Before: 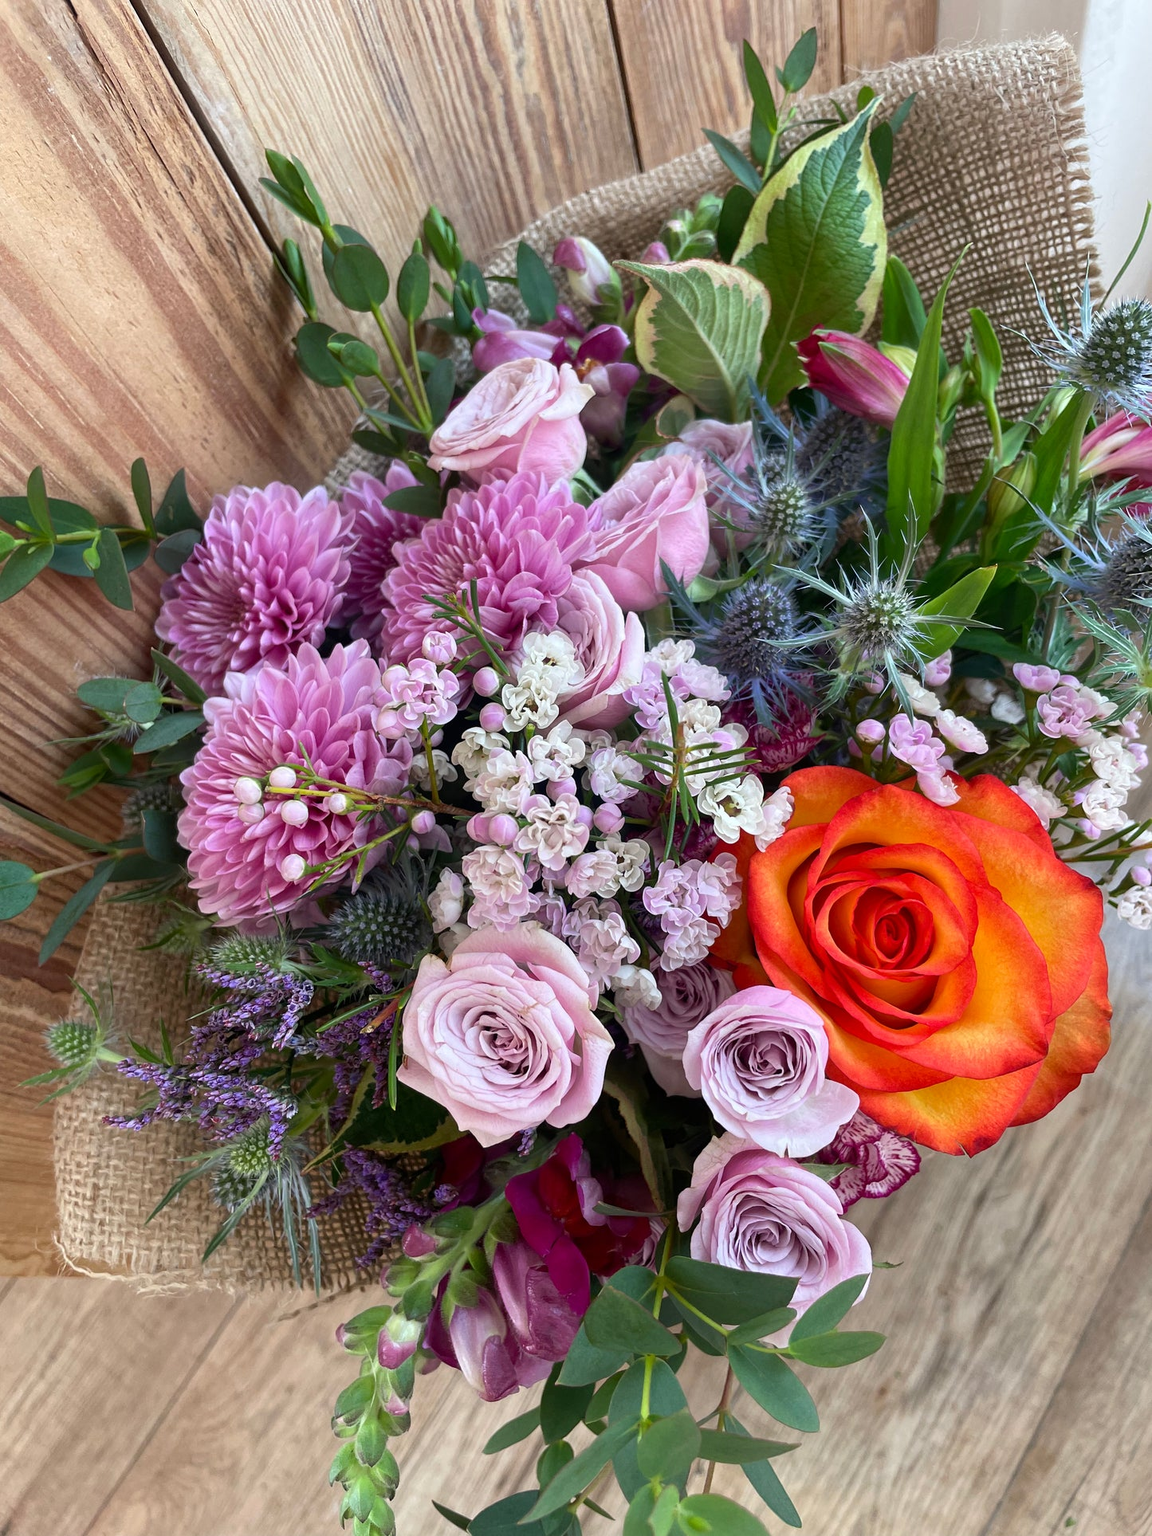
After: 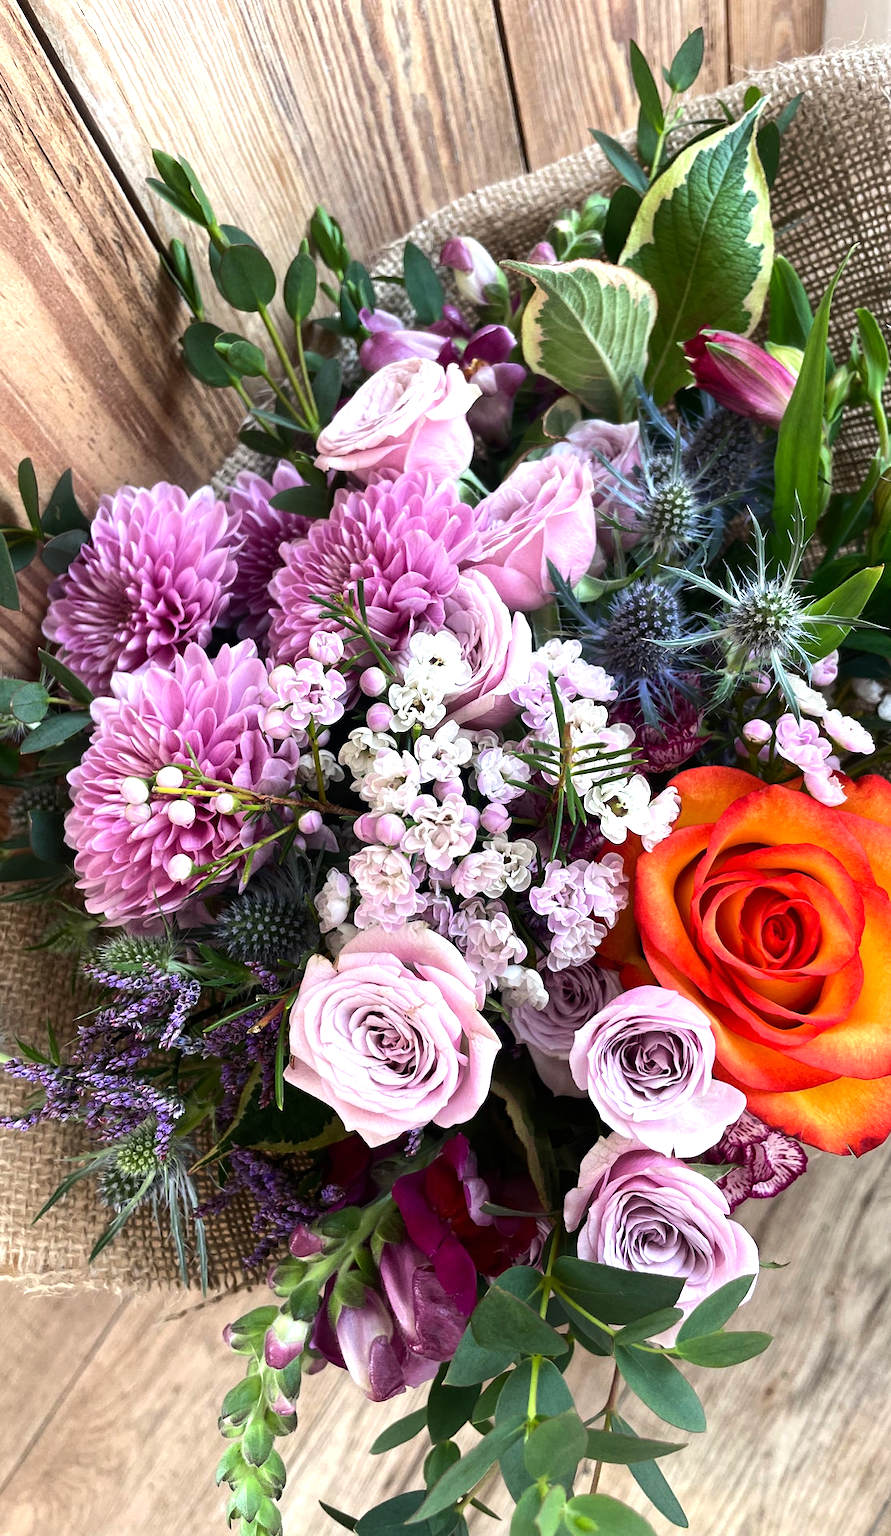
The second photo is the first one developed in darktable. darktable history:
crop: left 9.88%, right 12.664%
tone equalizer: -8 EV -0.75 EV, -7 EV -0.7 EV, -6 EV -0.6 EV, -5 EV -0.4 EV, -3 EV 0.4 EV, -2 EV 0.6 EV, -1 EV 0.7 EV, +0 EV 0.75 EV, edges refinement/feathering 500, mask exposure compensation -1.57 EV, preserve details no
